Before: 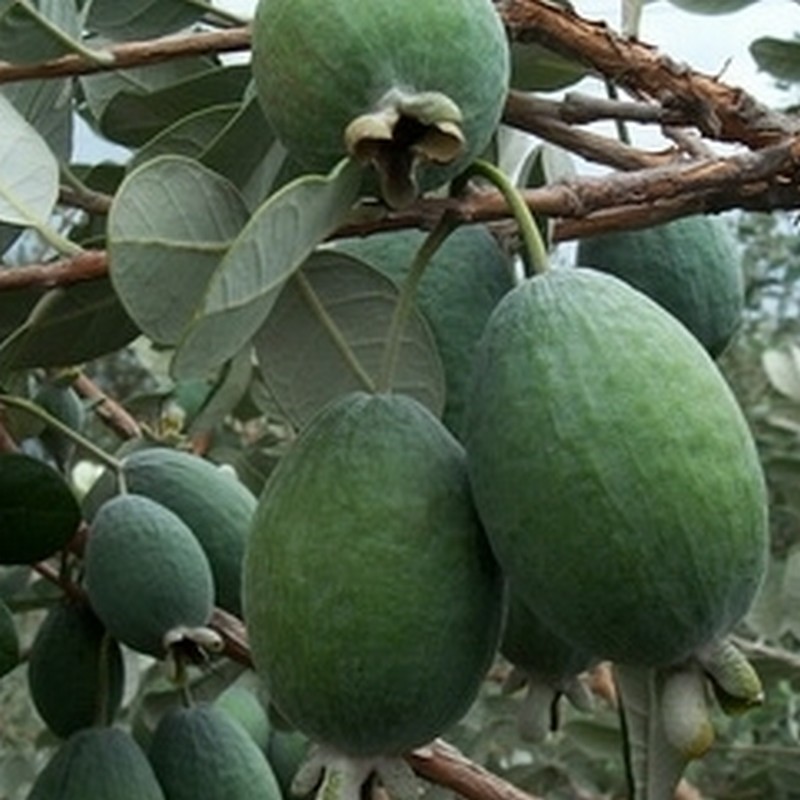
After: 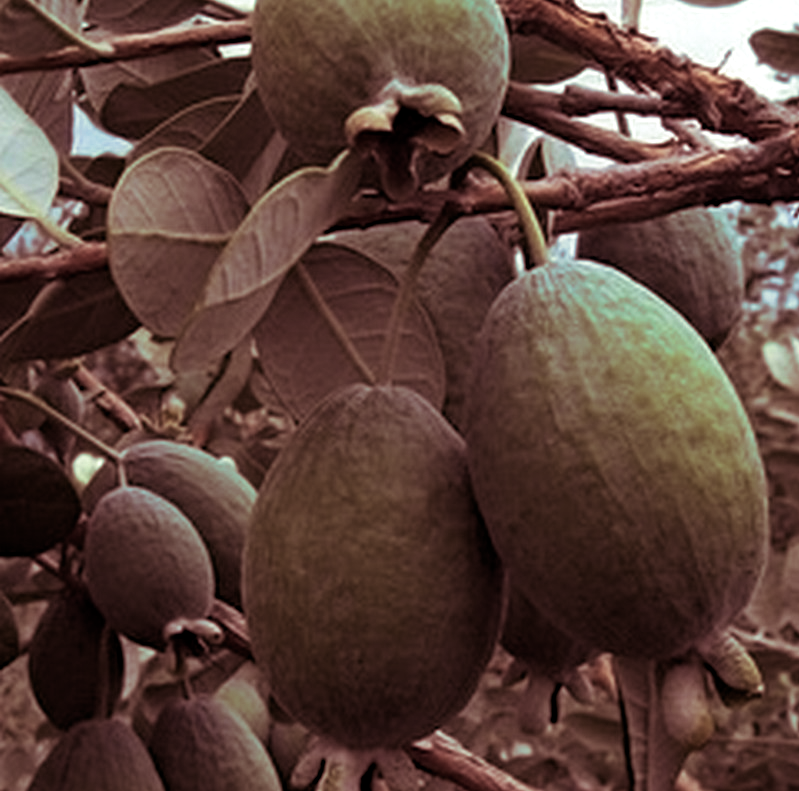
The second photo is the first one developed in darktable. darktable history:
split-toning: compress 20%
exposure: exposure -0.05 EV
white balance: emerald 1
crop: top 1.049%, right 0.001%
haze removal: strength 0.29, distance 0.25, compatibility mode true, adaptive false
color balance: lift [1, 1, 0.999, 1.001], gamma [1, 1.003, 1.005, 0.995], gain [1, 0.992, 0.988, 1.012], contrast 5%, output saturation 110%
